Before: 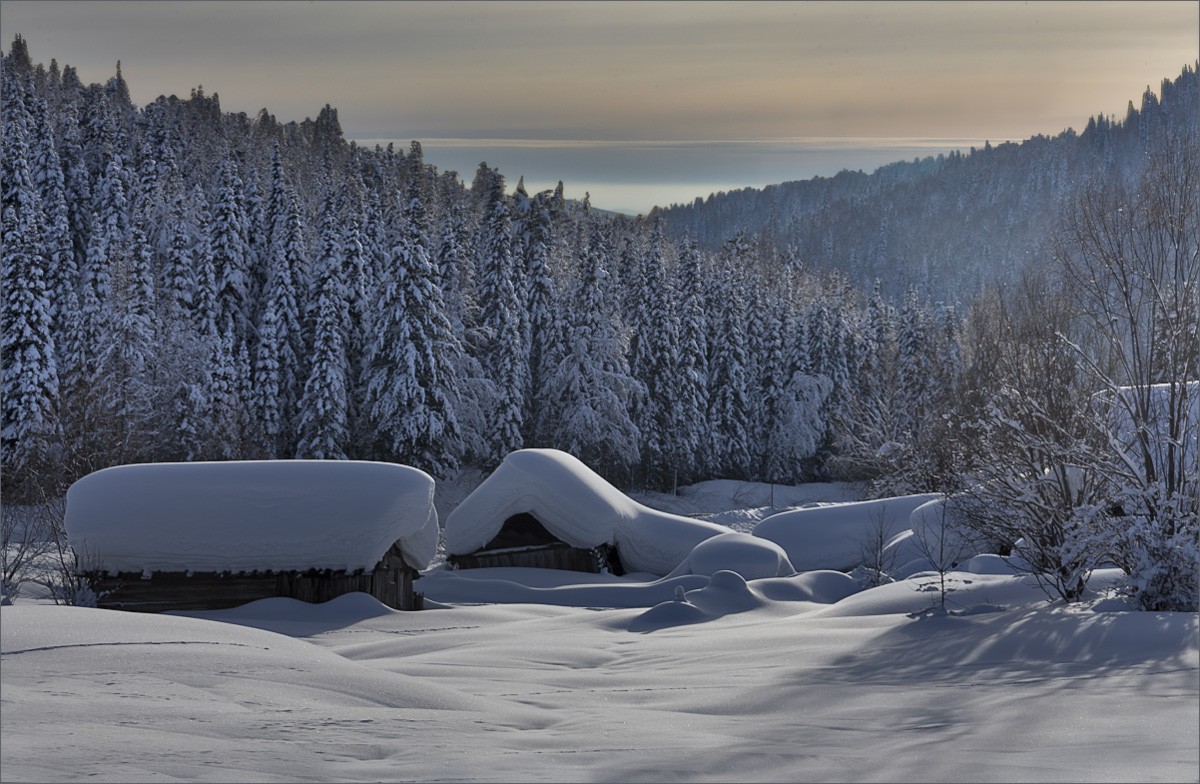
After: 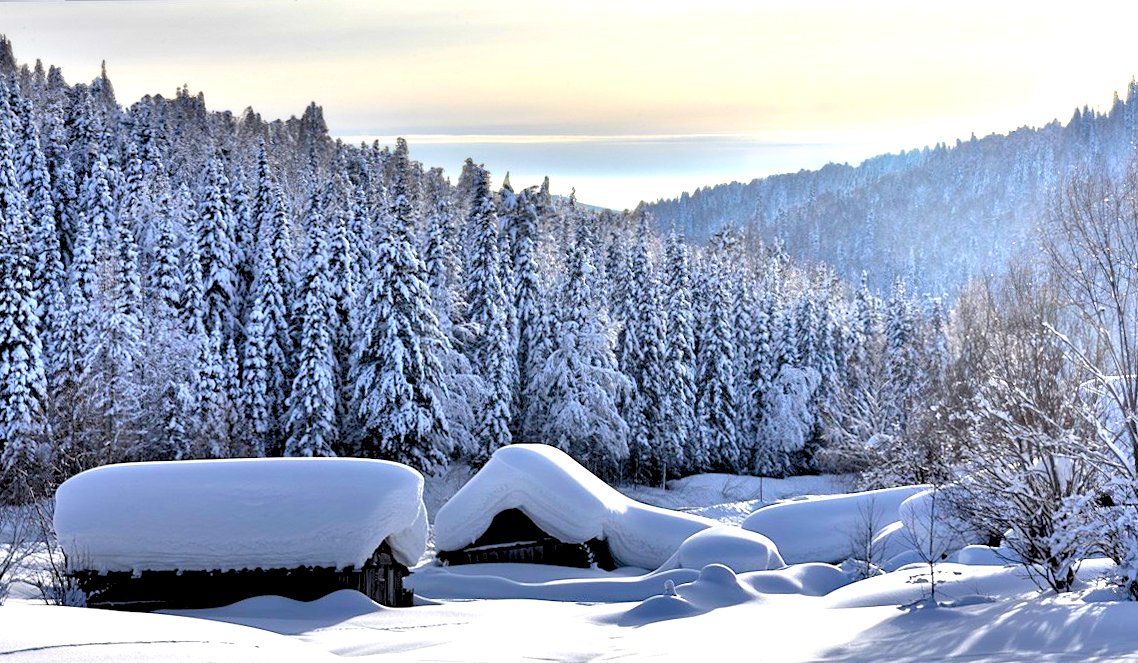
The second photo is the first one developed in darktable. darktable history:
color balance rgb: linear chroma grading › global chroma 15.084%, perceptual saturation grading › global saturation -12.301%, perceptual brilliance grading › highlights 13.81%, perceptual brilliance grading › mid-tones 8.444%, perceptual brilliance grading › shadows -16.999%, global vibrance 14.927%
crop and rotate: angle 0.549°, left 0.352%, right 3.36%, bottom 14.078%
exposure: black level correction 0.011, exposure 1.078 EV, compensate exposure bias true, compensate highlight preservation false
levels: levels [0.044, 0.416, 0.908]
